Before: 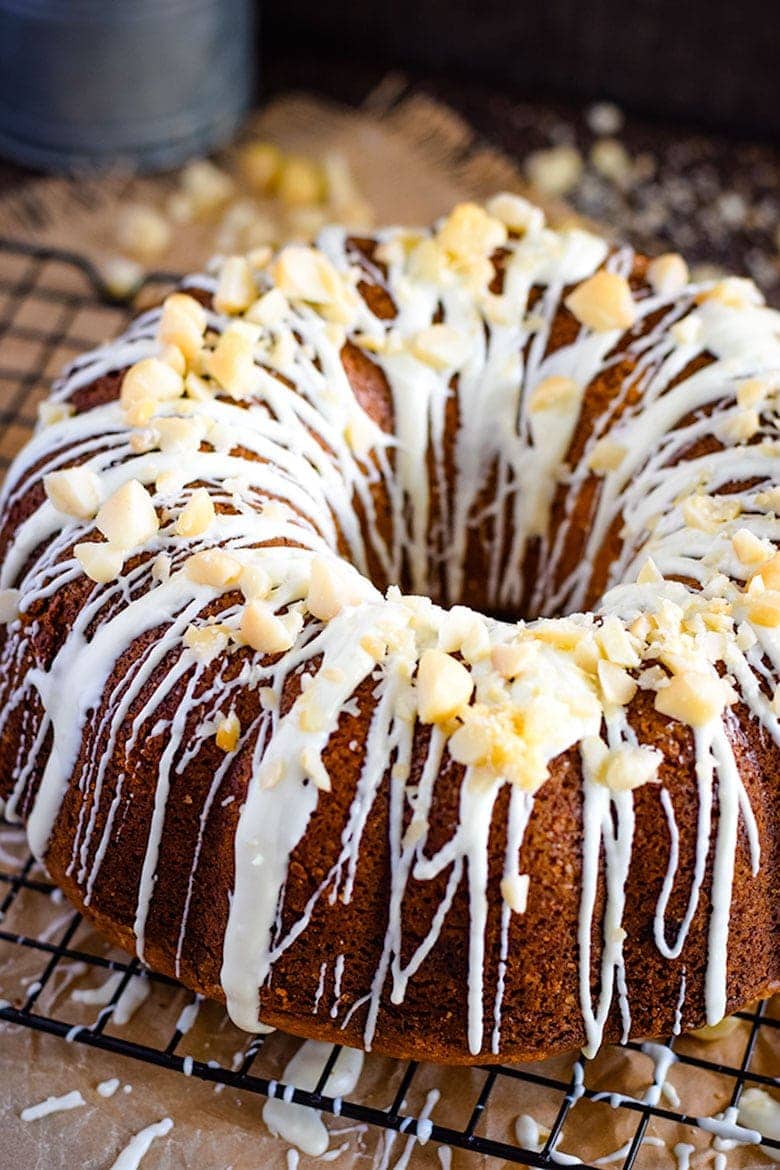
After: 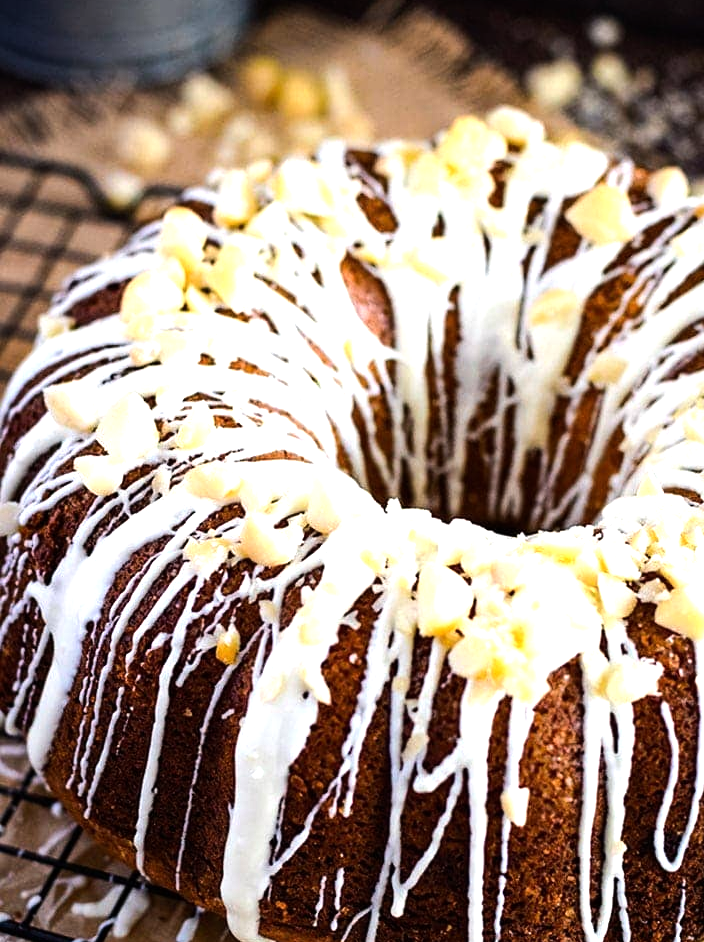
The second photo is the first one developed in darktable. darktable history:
crop: top 7.49%, right 9.717%, bottom 11.943%
tone equalizer: -8 EV -0.75 EV, -7 EV -0.7 EV, -6 EV -0.6 EV, -5 EV -0.4 EV, -3 EV 0.4 EV, -2 EV 0.6 EV, -1 EV 0.7 EV, +0 EV 0.75 EV, edges refinement/feathering 500, mask exposure compensation -1.57 EV, preserve details no
